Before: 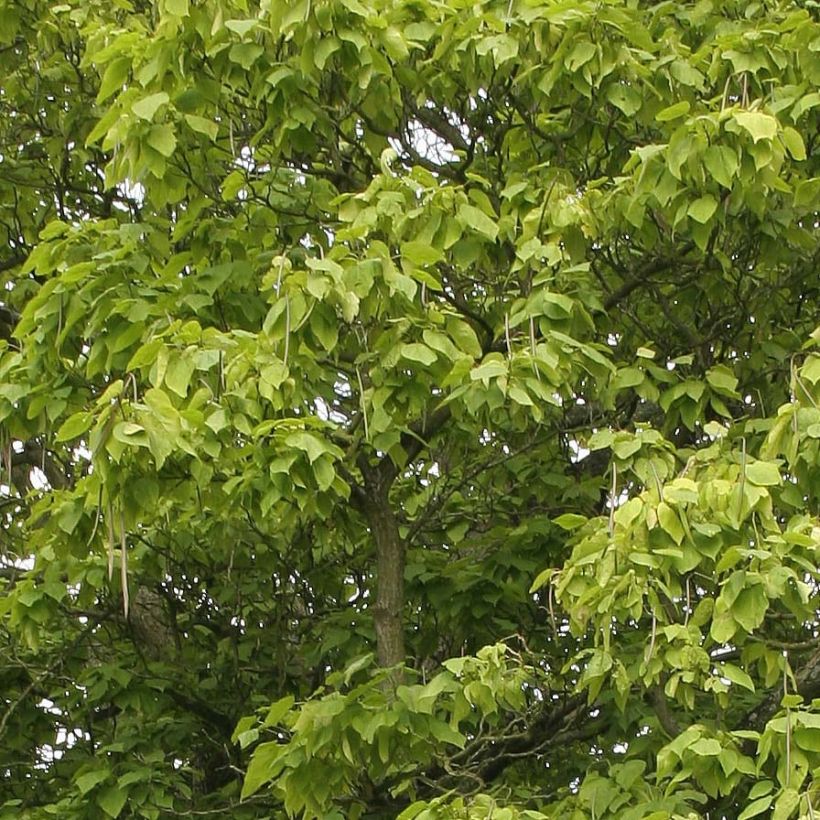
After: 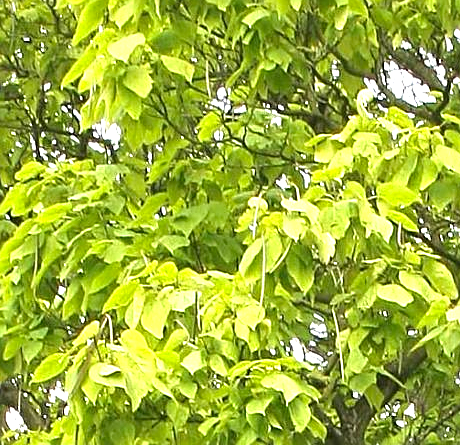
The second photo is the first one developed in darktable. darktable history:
sharpen: on, module defaults
crop and rotate: left 3.04%, top 7.388%, right 40.839%, bottom 38.241%
exposure: black level correction 0, exposure 1.276 EV, compensate highlight preservation false
contrast brightness saturation: saturation 0.096
